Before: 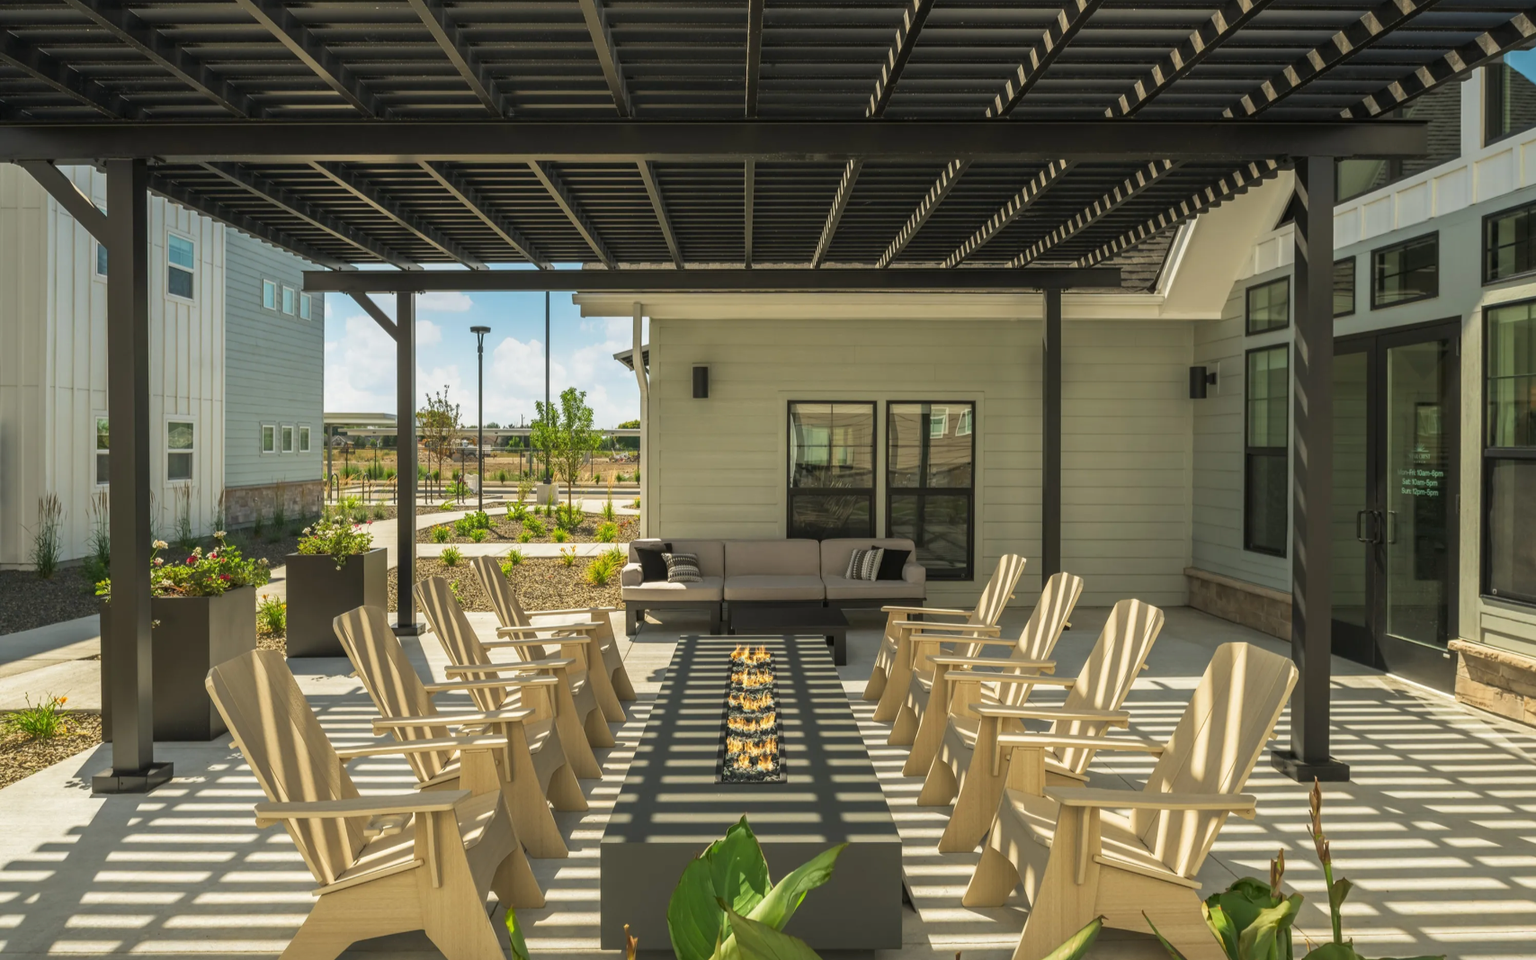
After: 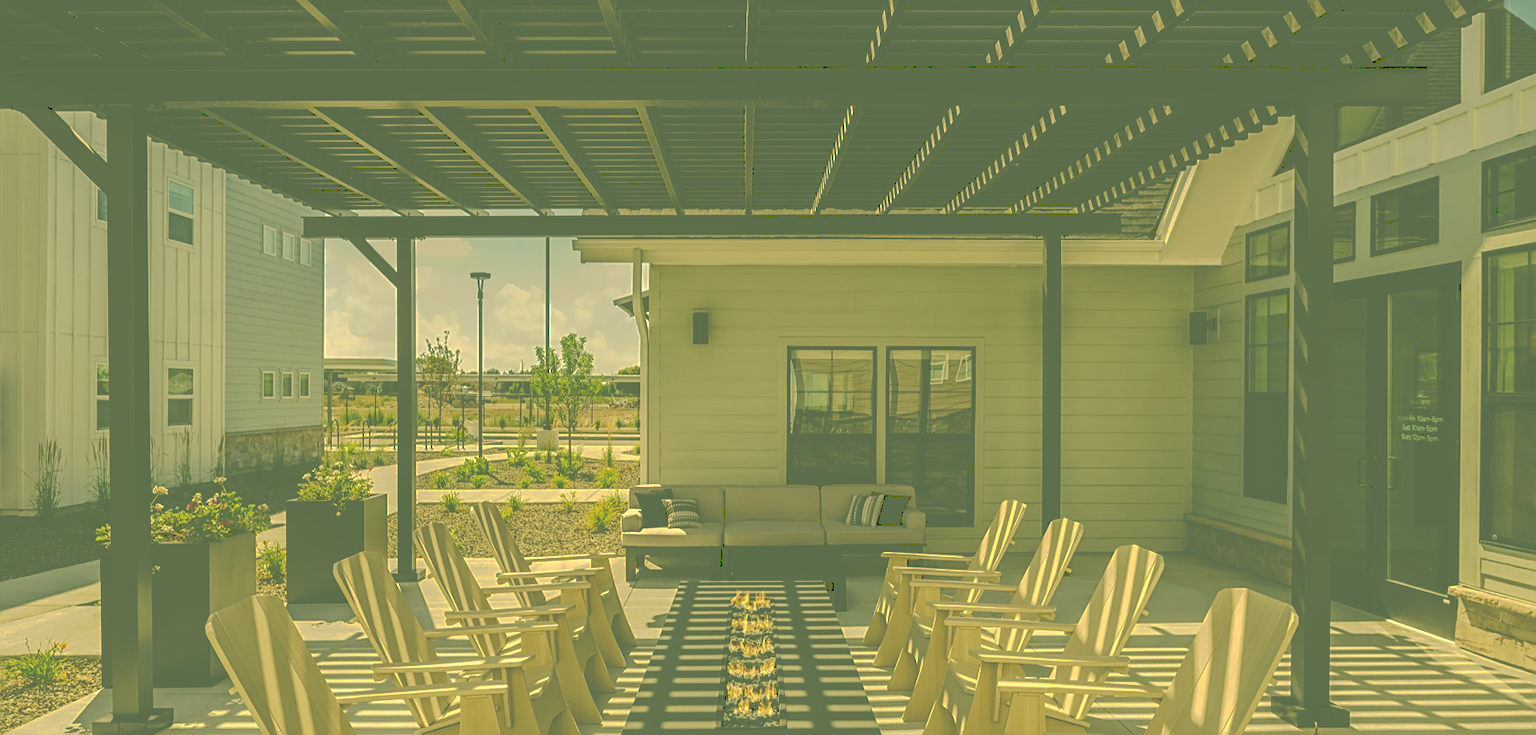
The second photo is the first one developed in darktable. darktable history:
sharpen: on, module defaults
crop: top 5.667%, bottom 17.637%
color correction: highlights a* 5.62, highlights b* 33.57, shadows a* -25.86, shadows b* 4.02
tone curve: curves: ch0 [(0, 0) (0.003, 0.439) (0.011, 0.439) (0.025, 0.439) (0.044, 0.439) (0.069, 0.439) (0.1, 0.439) (0.136, 0.44) (0.177, 0.444) (0.224, 0.45) (0.277, 0.462) (0.335, 0.487) (0.399, 0.528) (0.468, 0.577) (0.543, 0.621) (0.623, 0.669) (0.709, 0.715) (0.801, 0.764) (0.898, 0.804) (1, 1)], preserve colors none
